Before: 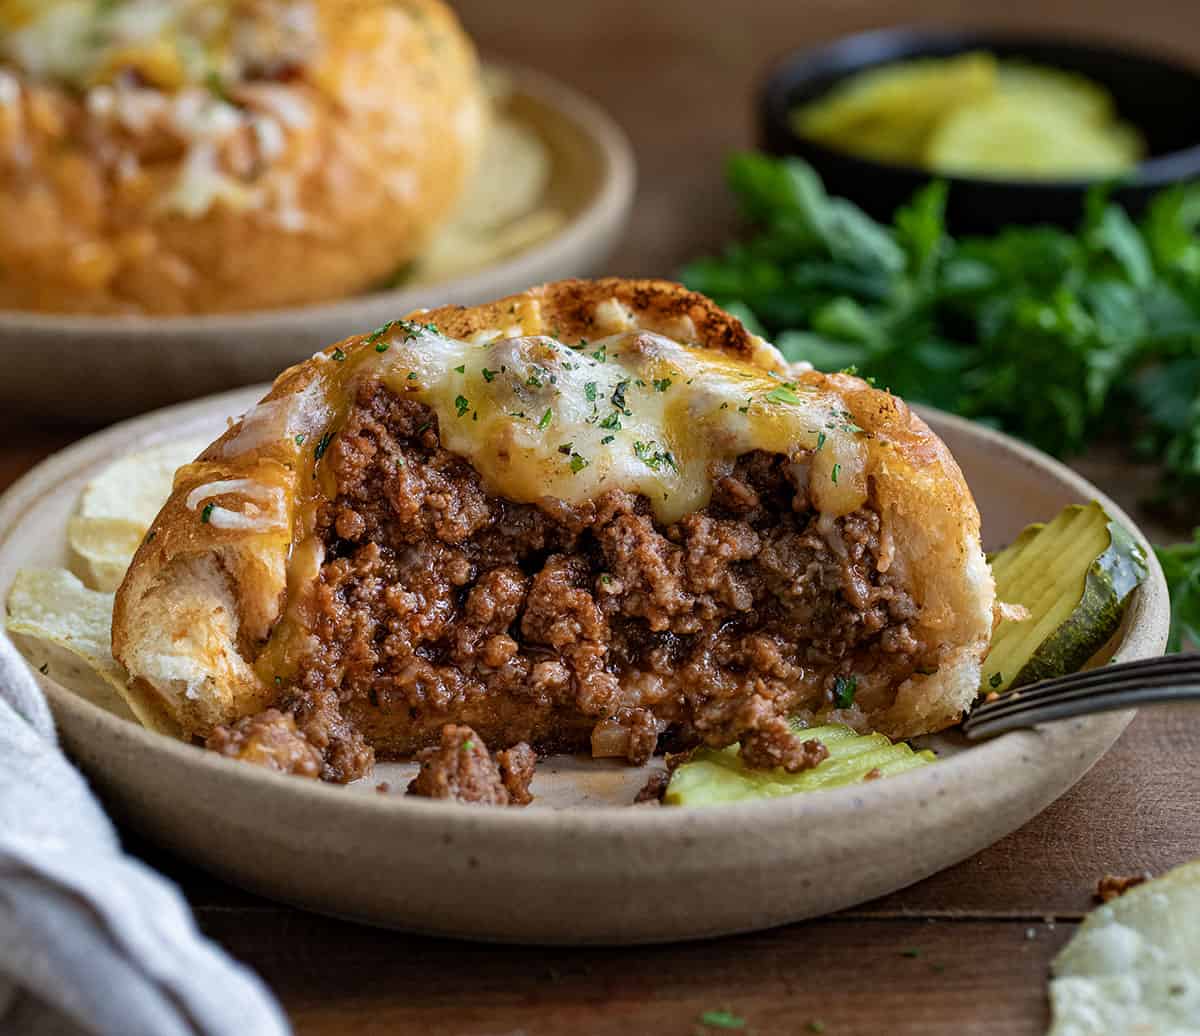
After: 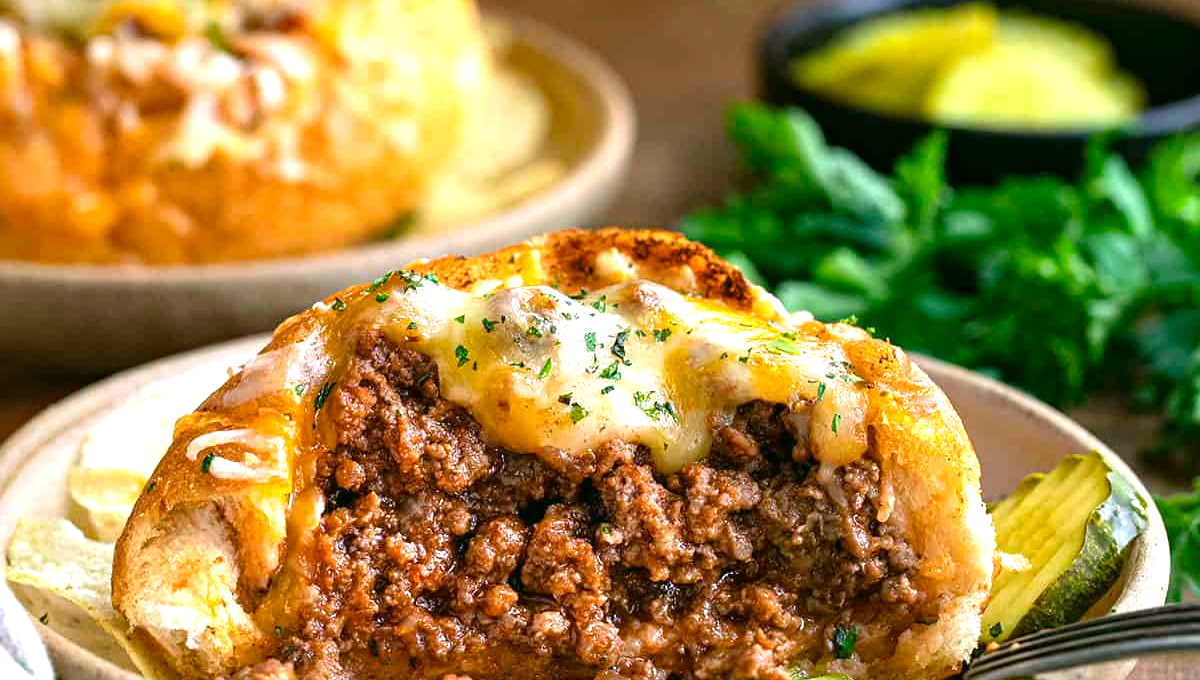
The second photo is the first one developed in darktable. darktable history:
color correction: highlights a* 4.02, highlights b* 4.98, shadows a* -7.55, shadows b* 4.98
crop and rotate: top 4.848%, bottom 29.503%
exposure: black level correction 0, exposure 1 EV, compensate exposure bias true, compensate highlight preservation false
